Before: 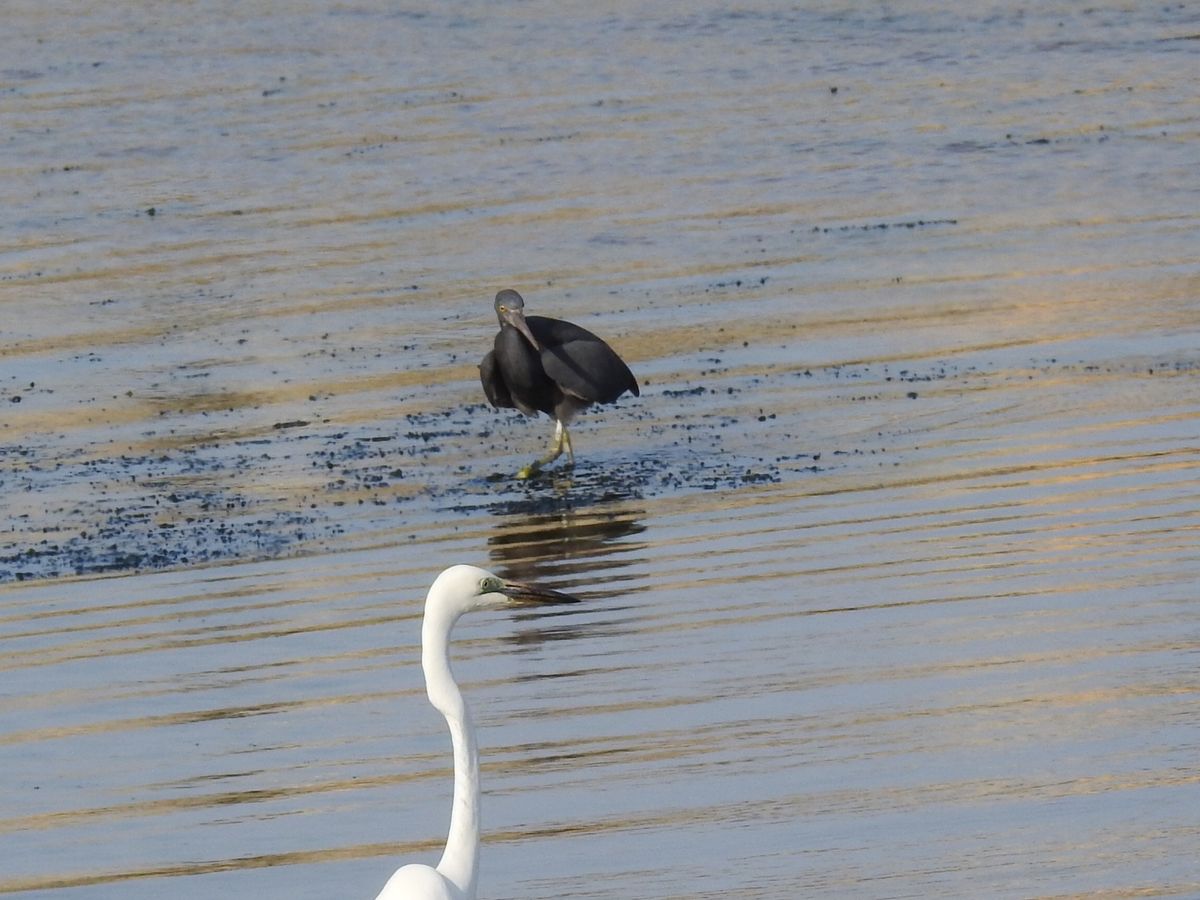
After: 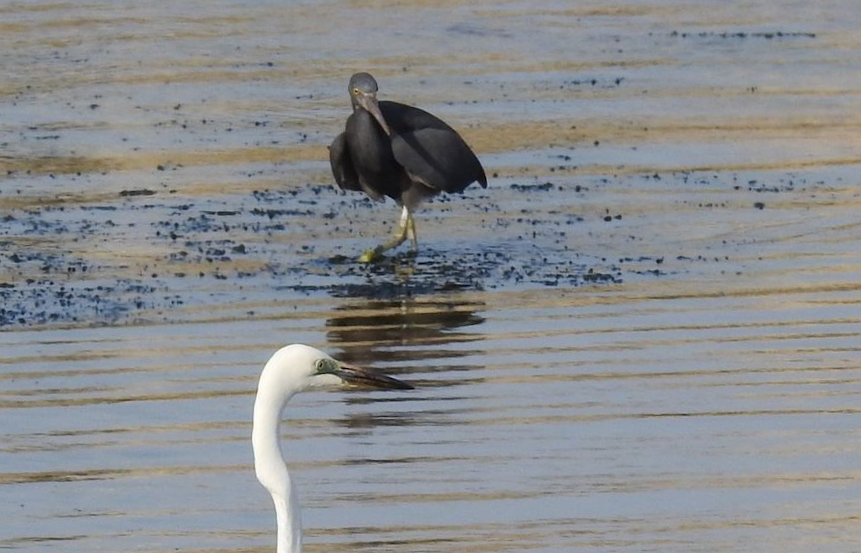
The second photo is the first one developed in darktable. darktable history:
crop and rotate: angle -3.88°, left 9.787%, top 21.228%, right 12.141%, bottom 11.873%
